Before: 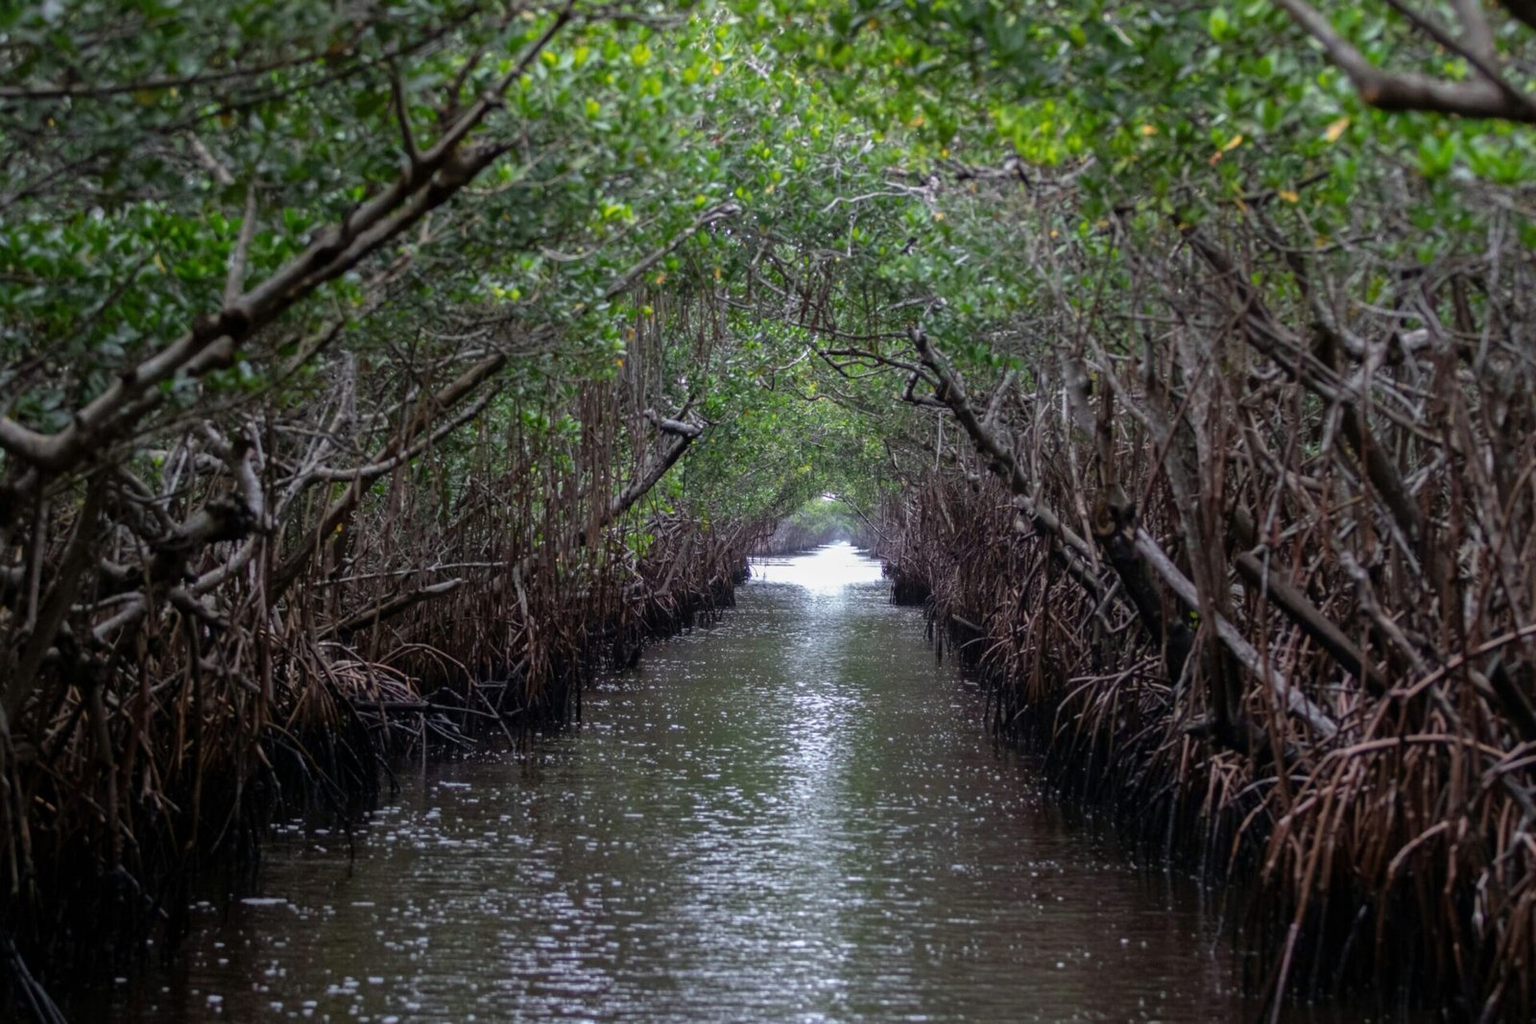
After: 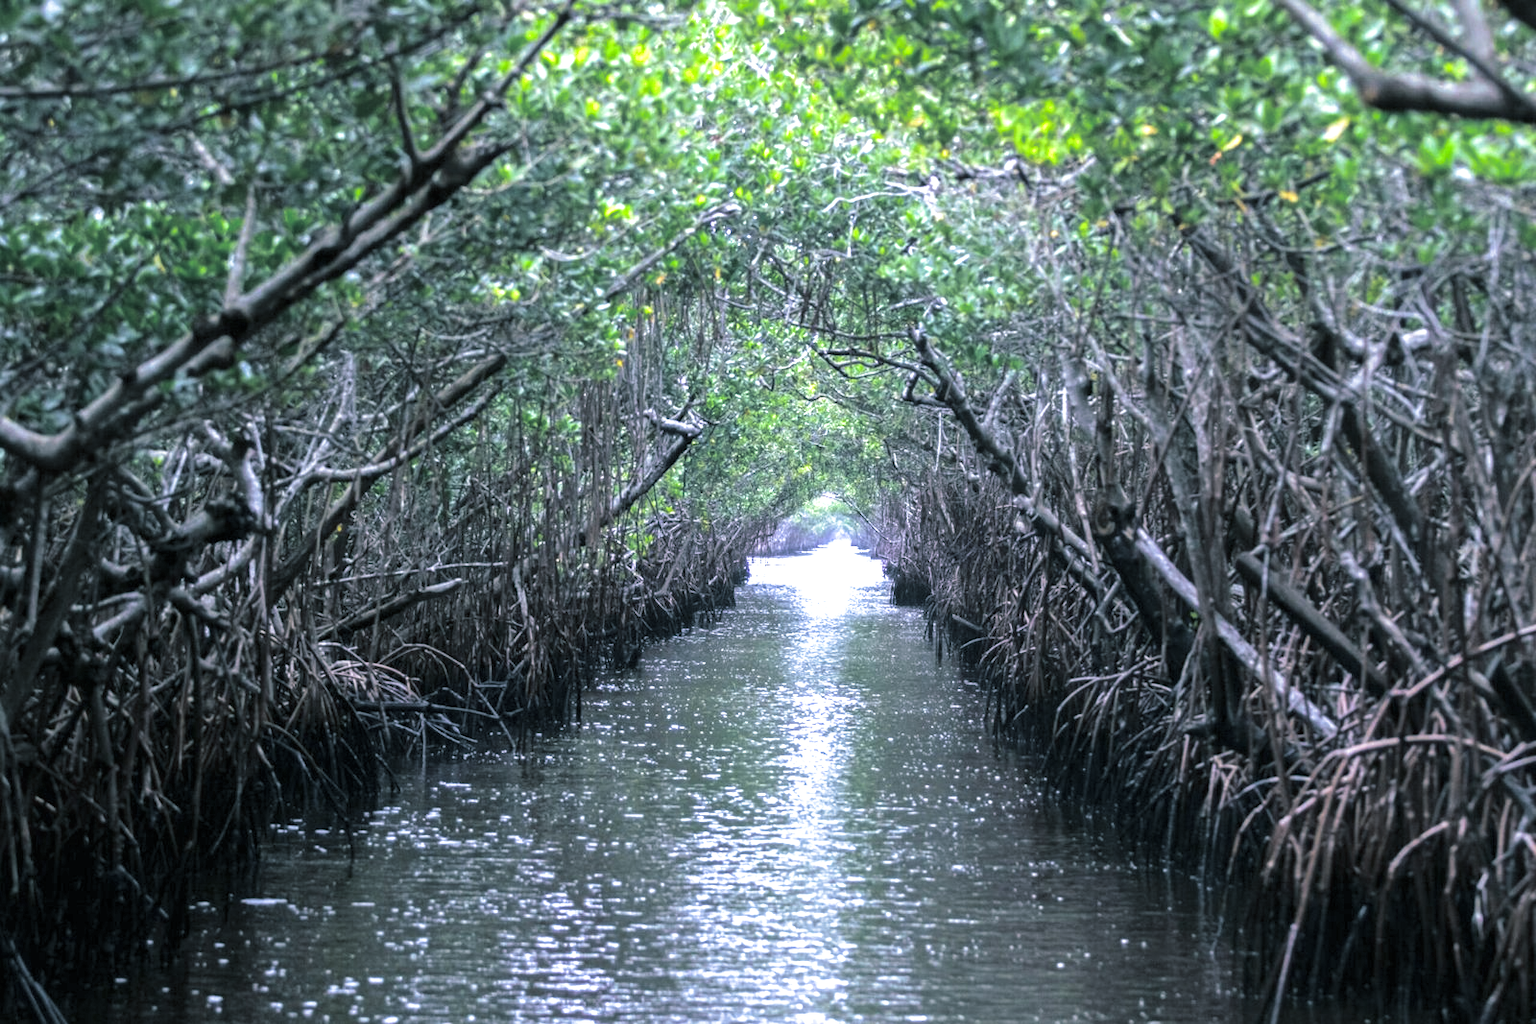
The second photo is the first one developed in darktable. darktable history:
white balance: red 0.926, green 1.003, blue 1.133
split-toning: shadows › hue 205.2°, shadows › saturation 0.29, highlights › hue 50.4°, highlights › saturation 0.38, balance -49.9
exposure: black level correction 0, exposure 1.4 EV, compensate highlight preservation false
tone equalizer: on, module defaults
